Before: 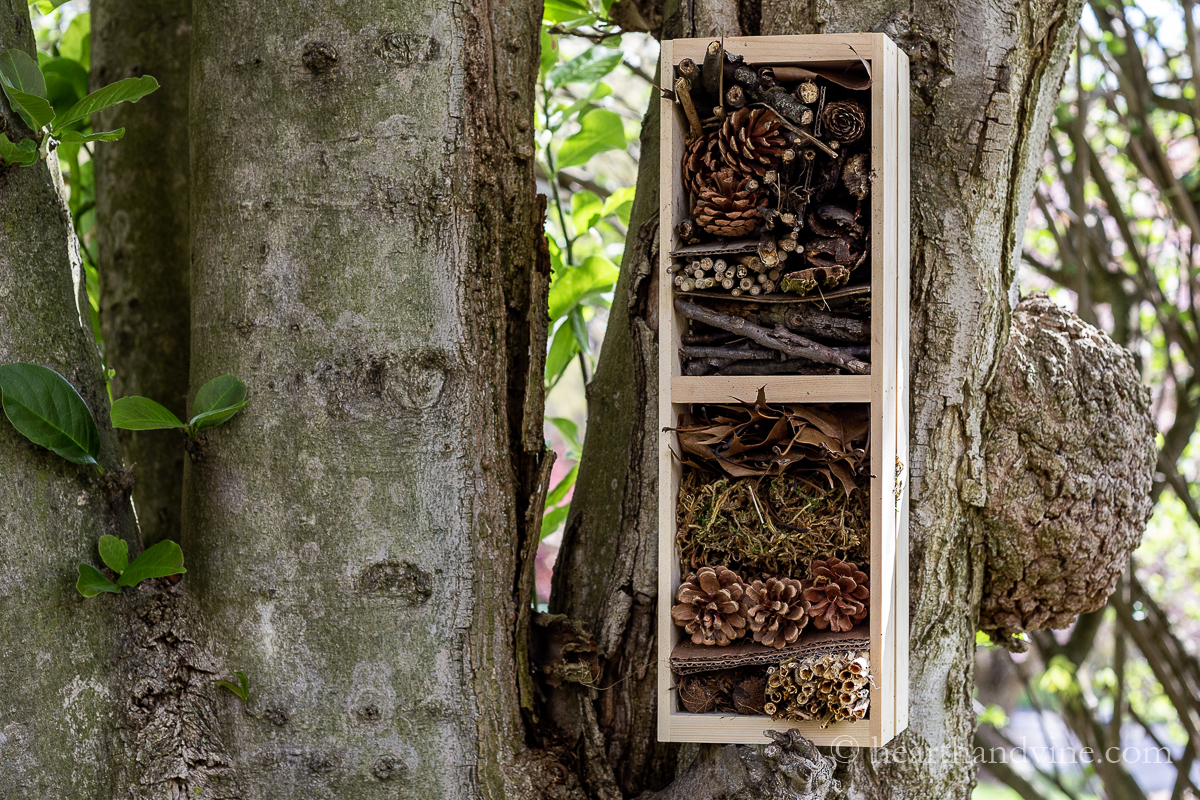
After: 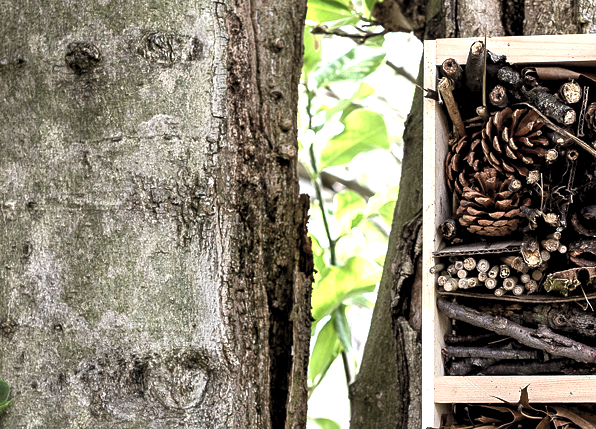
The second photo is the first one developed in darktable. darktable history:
color correction: highlights b* 0.017, saturation 0.498
crop: left 19.791%, right 30.541%, bottom 46.326%
levels: levels [0.062, 0.494, 0.925]
color zones: curves: ch0 [(0, 0.613) (0.01, 0.613) (0.245, 0.448) (0.498, 0.529) (0.642, 0.665) (0.879, 0.777) (0.99, 0.613)]; ch1 [(0, 0.035) (0.121, 0.189) (0.259, 0.197) (0.415, 0.061) (0.589, 0.022) (0.732, 0.022) (0.857, 0.026) (0.991, 0.053)], mix -130.2%
exposure: black level correction 0, exposure 0.895 EV, compensate highlight preservation false
